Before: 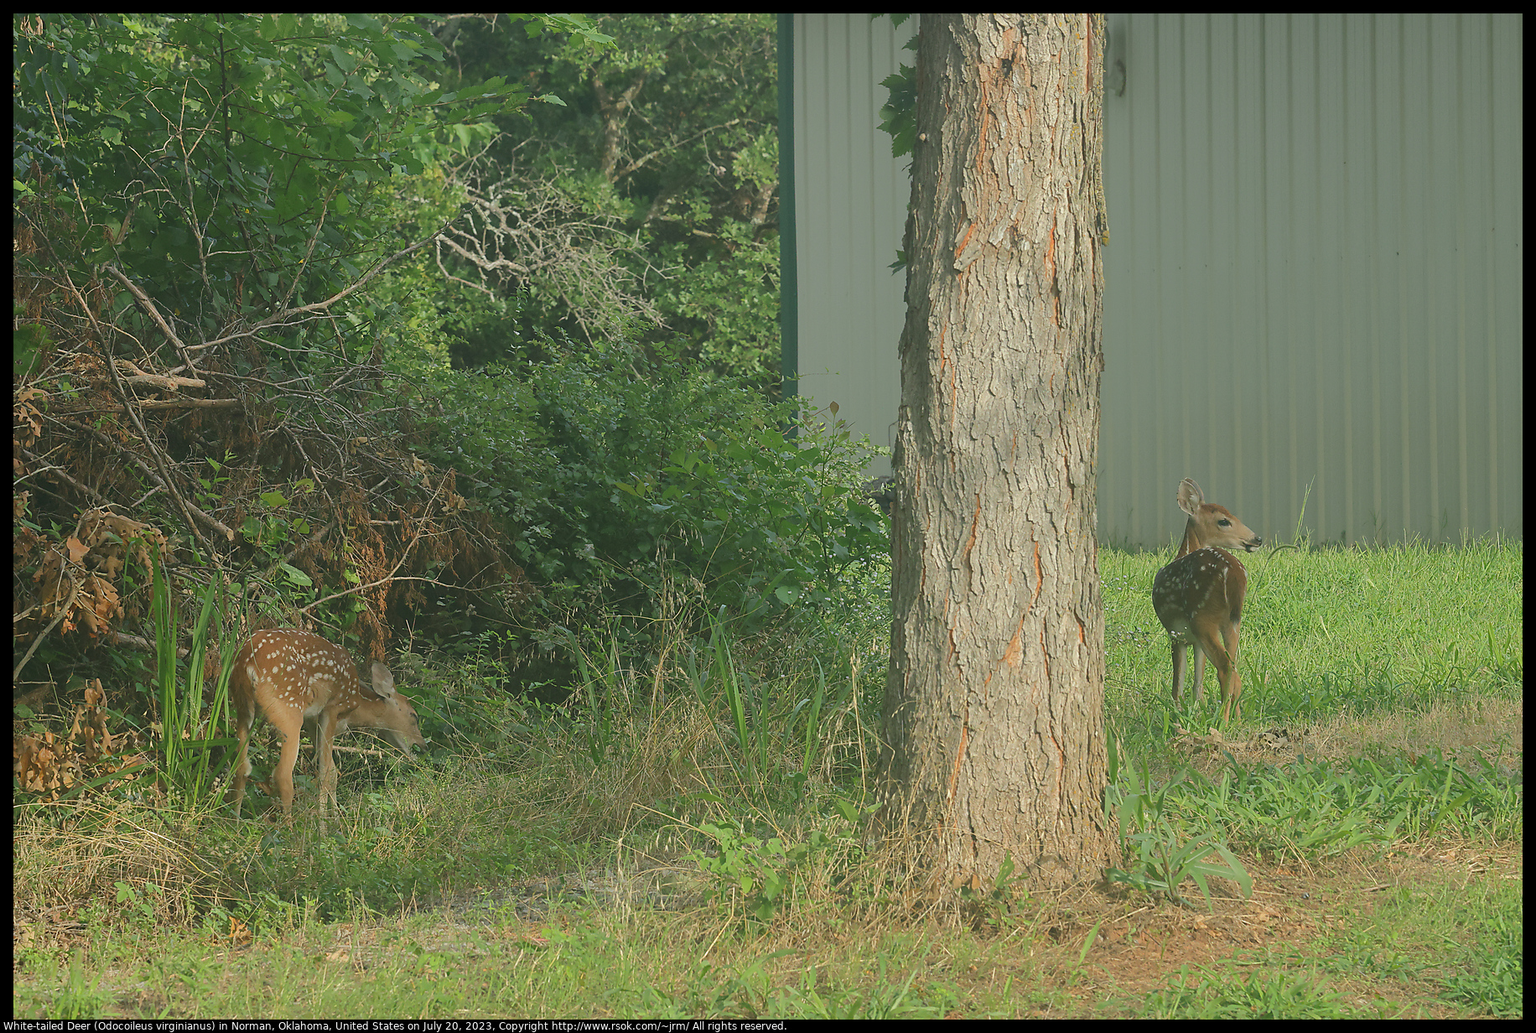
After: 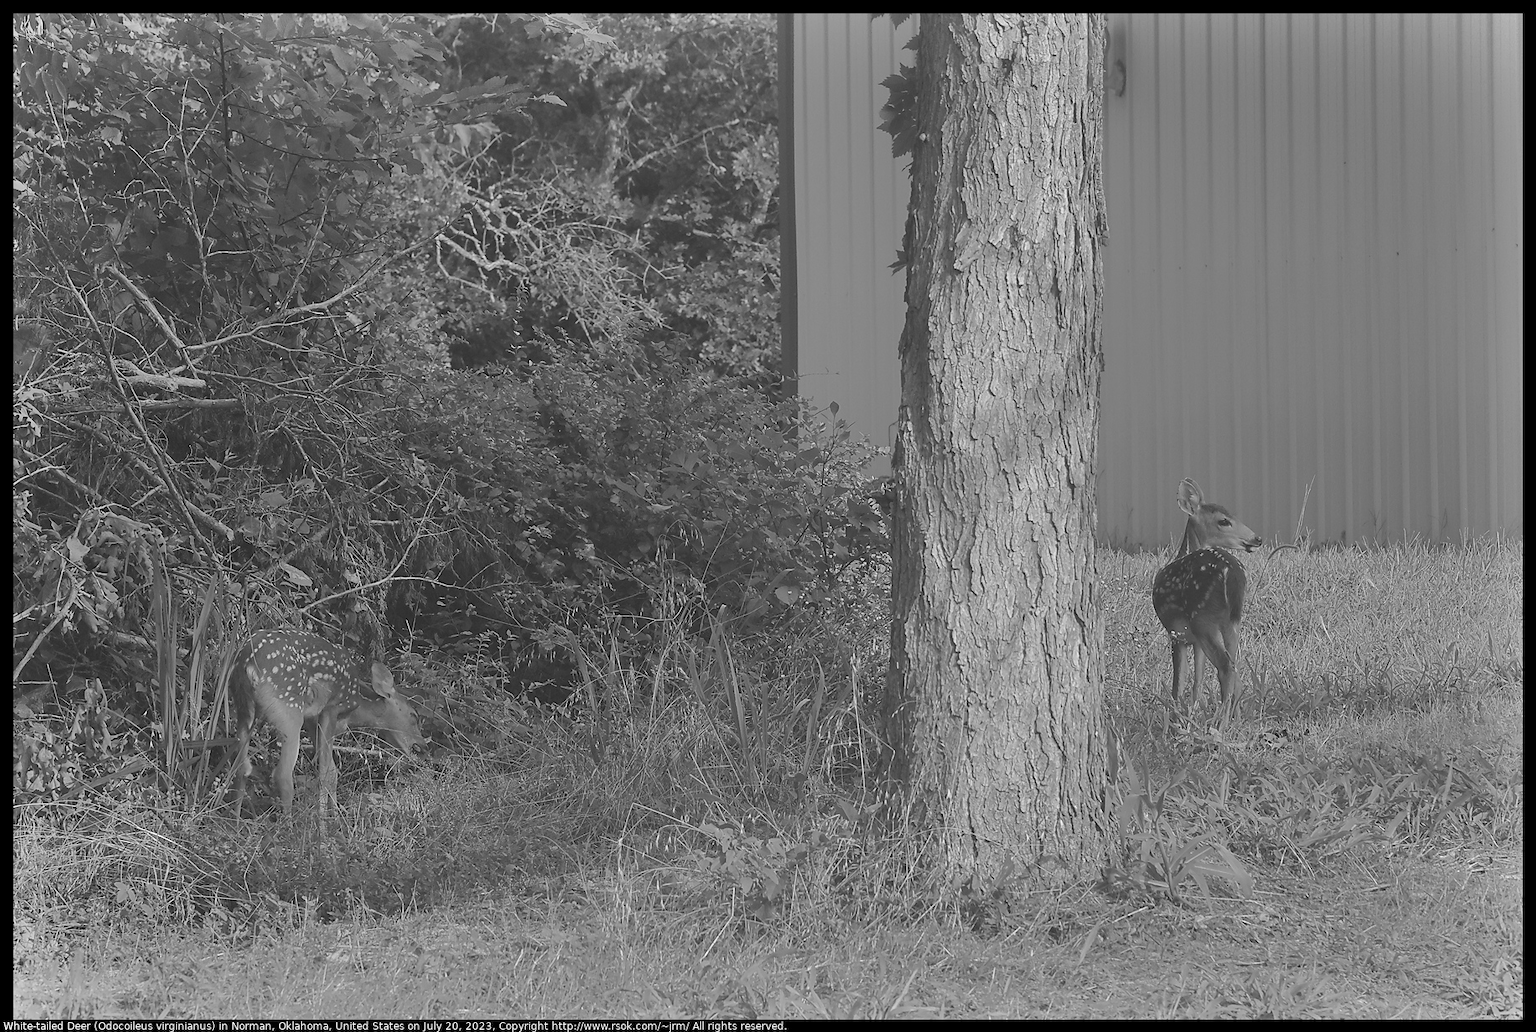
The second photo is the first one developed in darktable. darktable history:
contrast equalizer: octaves 7, y [[0.5 ×6], [0.5 ×6], [0.5, 0.5, 0.501, 0.545, 0.707, 0.863], [0 ×6], [0 ×6]]
color calibration: output gray [0.22, 0.42, 0.37, 0], x 0.372, y 0.386, temperature 4285.53 K
shadows and highlights: low approximation 0.01, soften with gaussian
